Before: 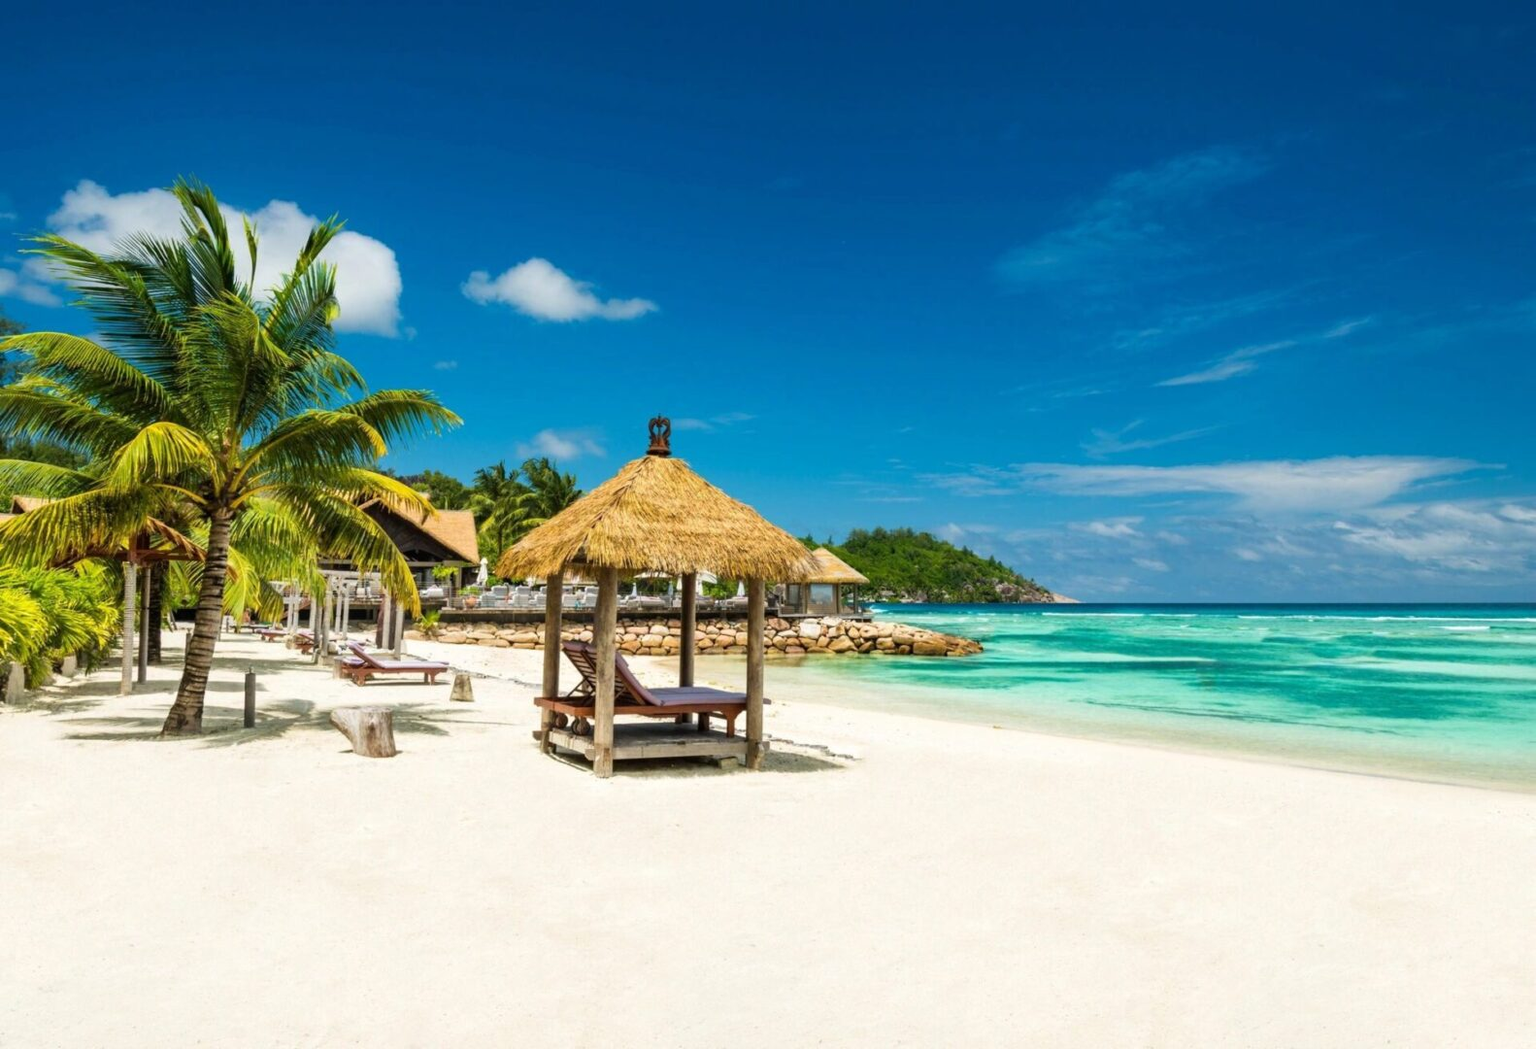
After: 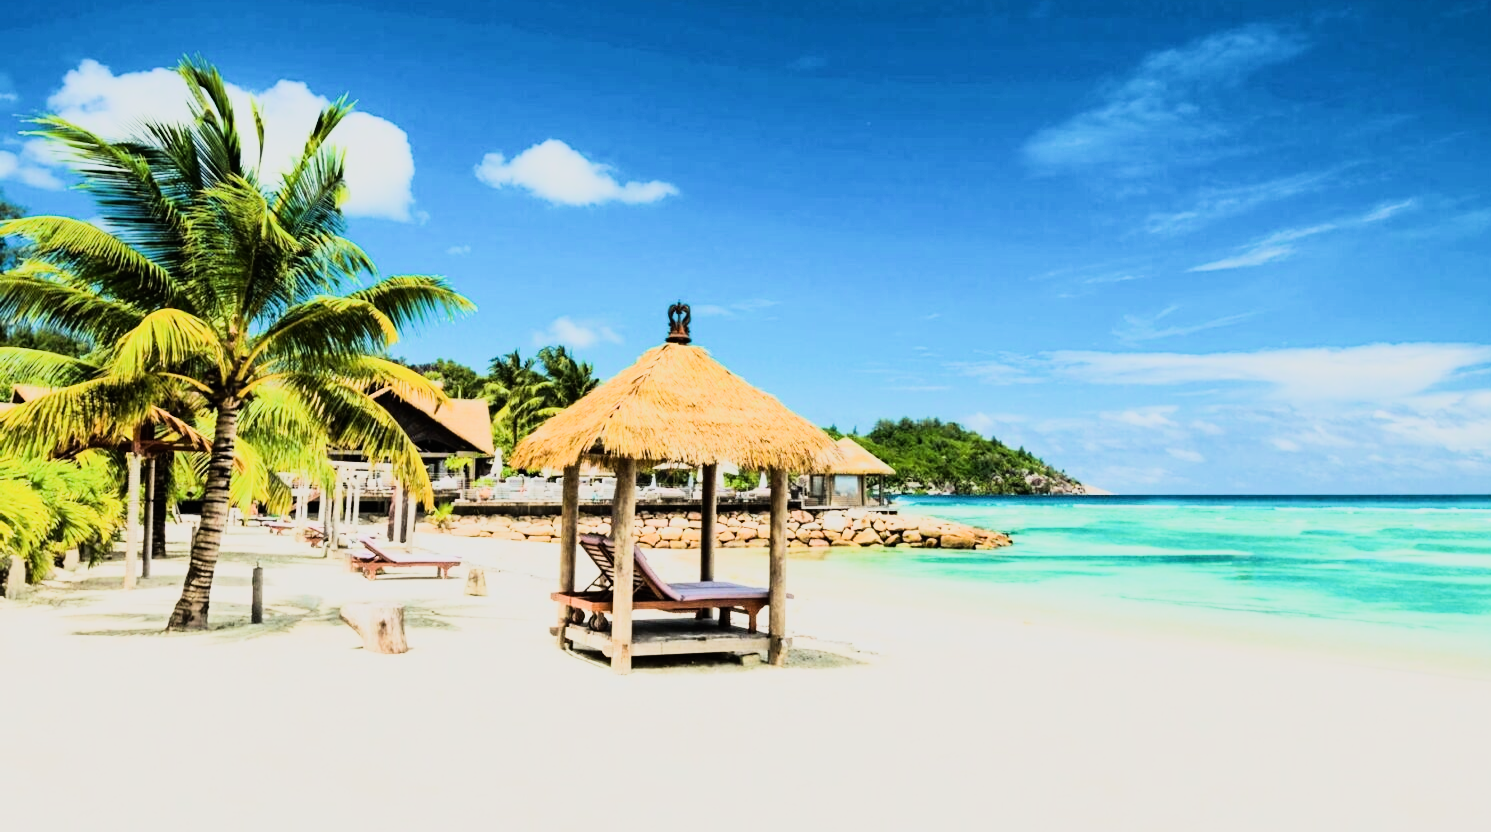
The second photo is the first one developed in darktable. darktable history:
rgb curve: curves: ch0 [(0, 0) (0.21, 0.15) (0.24, 0.21) (0.5, 0.75) (0.75, 0.96) (0.89, 0.99) (1, 1)]; ch1 [(0, 0.02) (0.21, 0.13) (0.25, 0.2) (0.5, 0.67) (0.75, 0.9) (0.89, 0.97) (1, 1)]; ch2 [(0, 0.02) (0.21, 0.13) (0.25, 0.2) (0.5, 0.67) (0.75, 0.9) (0.89, 0.97) (1, 1)], compensate middle gray true
crop and rotate: angle 0.03°, top 11.643%, right 5.651%, bottom 11.189%
sigmoid: contrast 1.22, skew 0.65
